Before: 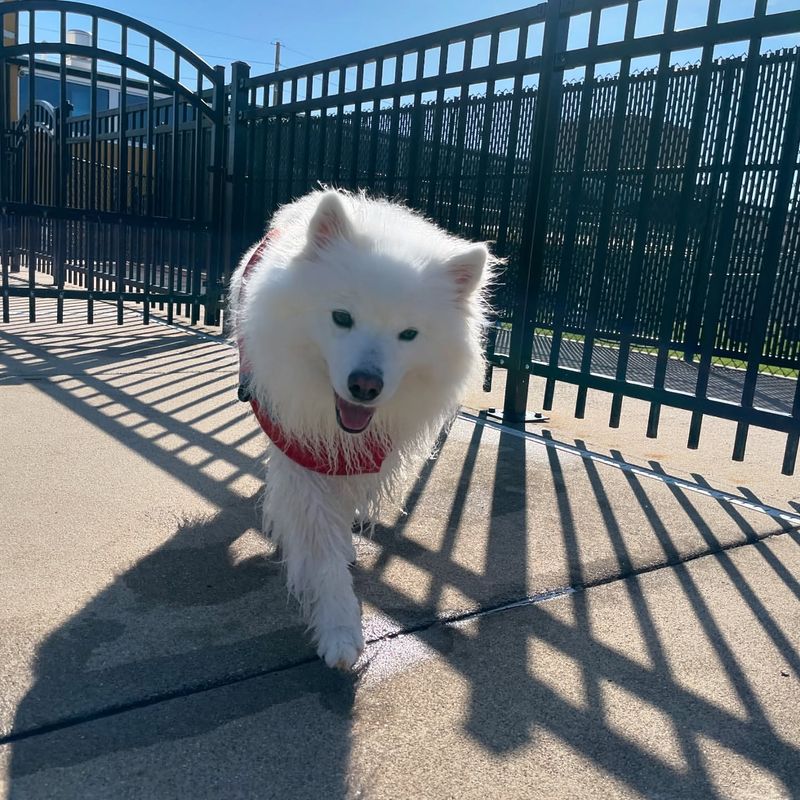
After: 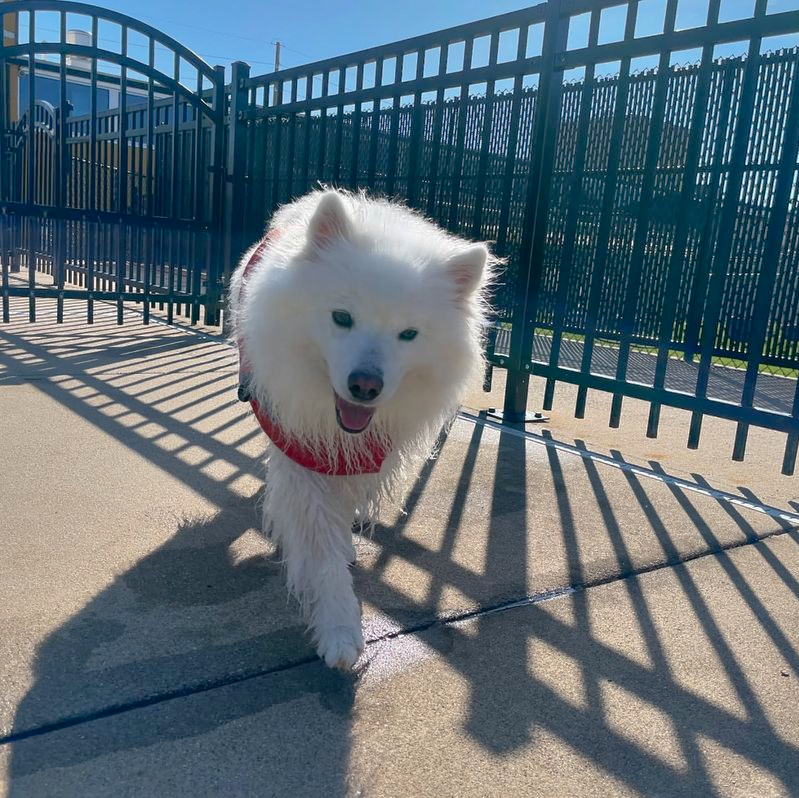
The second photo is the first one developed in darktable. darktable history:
crop: top 0.029%, bottom 0.136%
contrast brightness saturation: contrast 0.136
shadows and highlights: shadows 60.66, highlights -60.08
